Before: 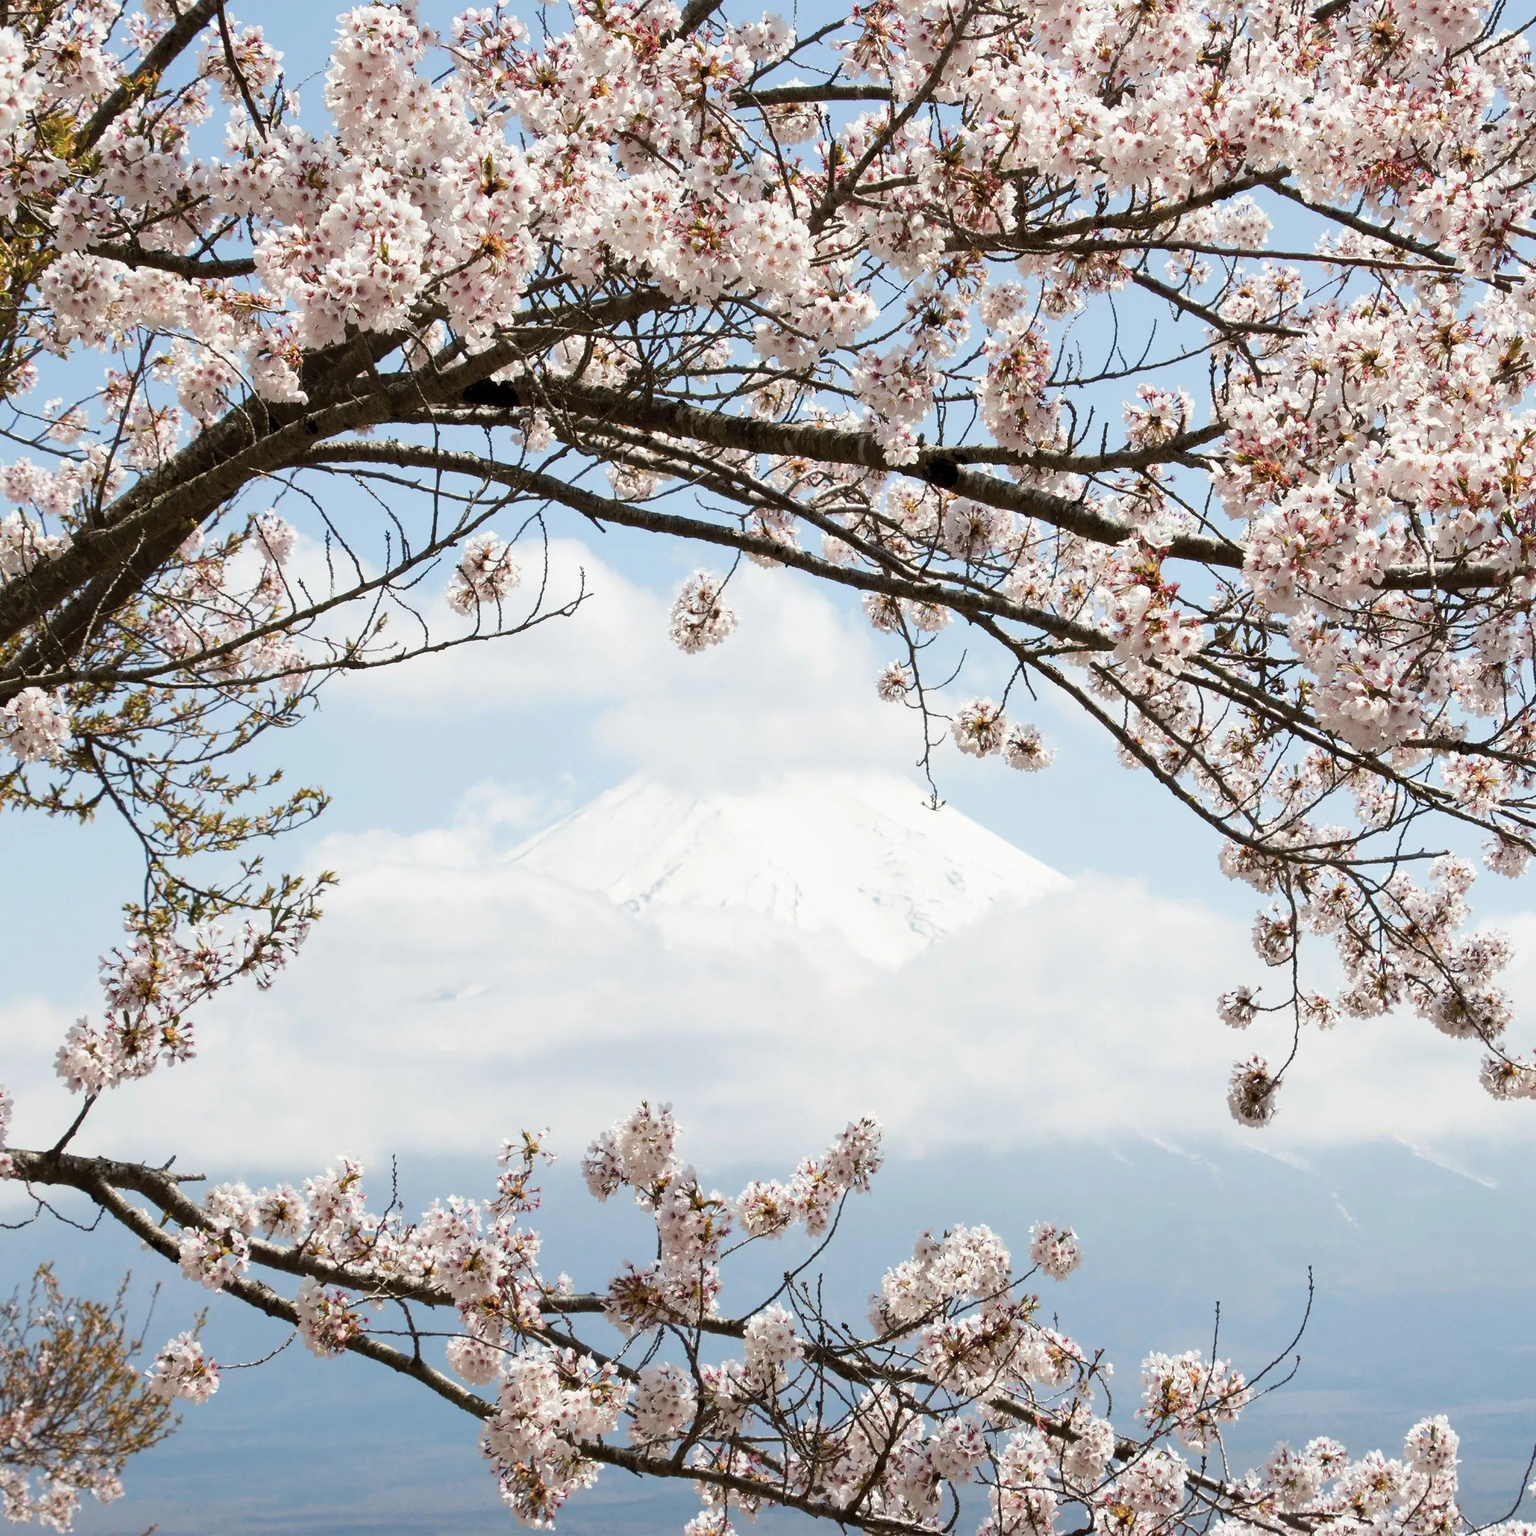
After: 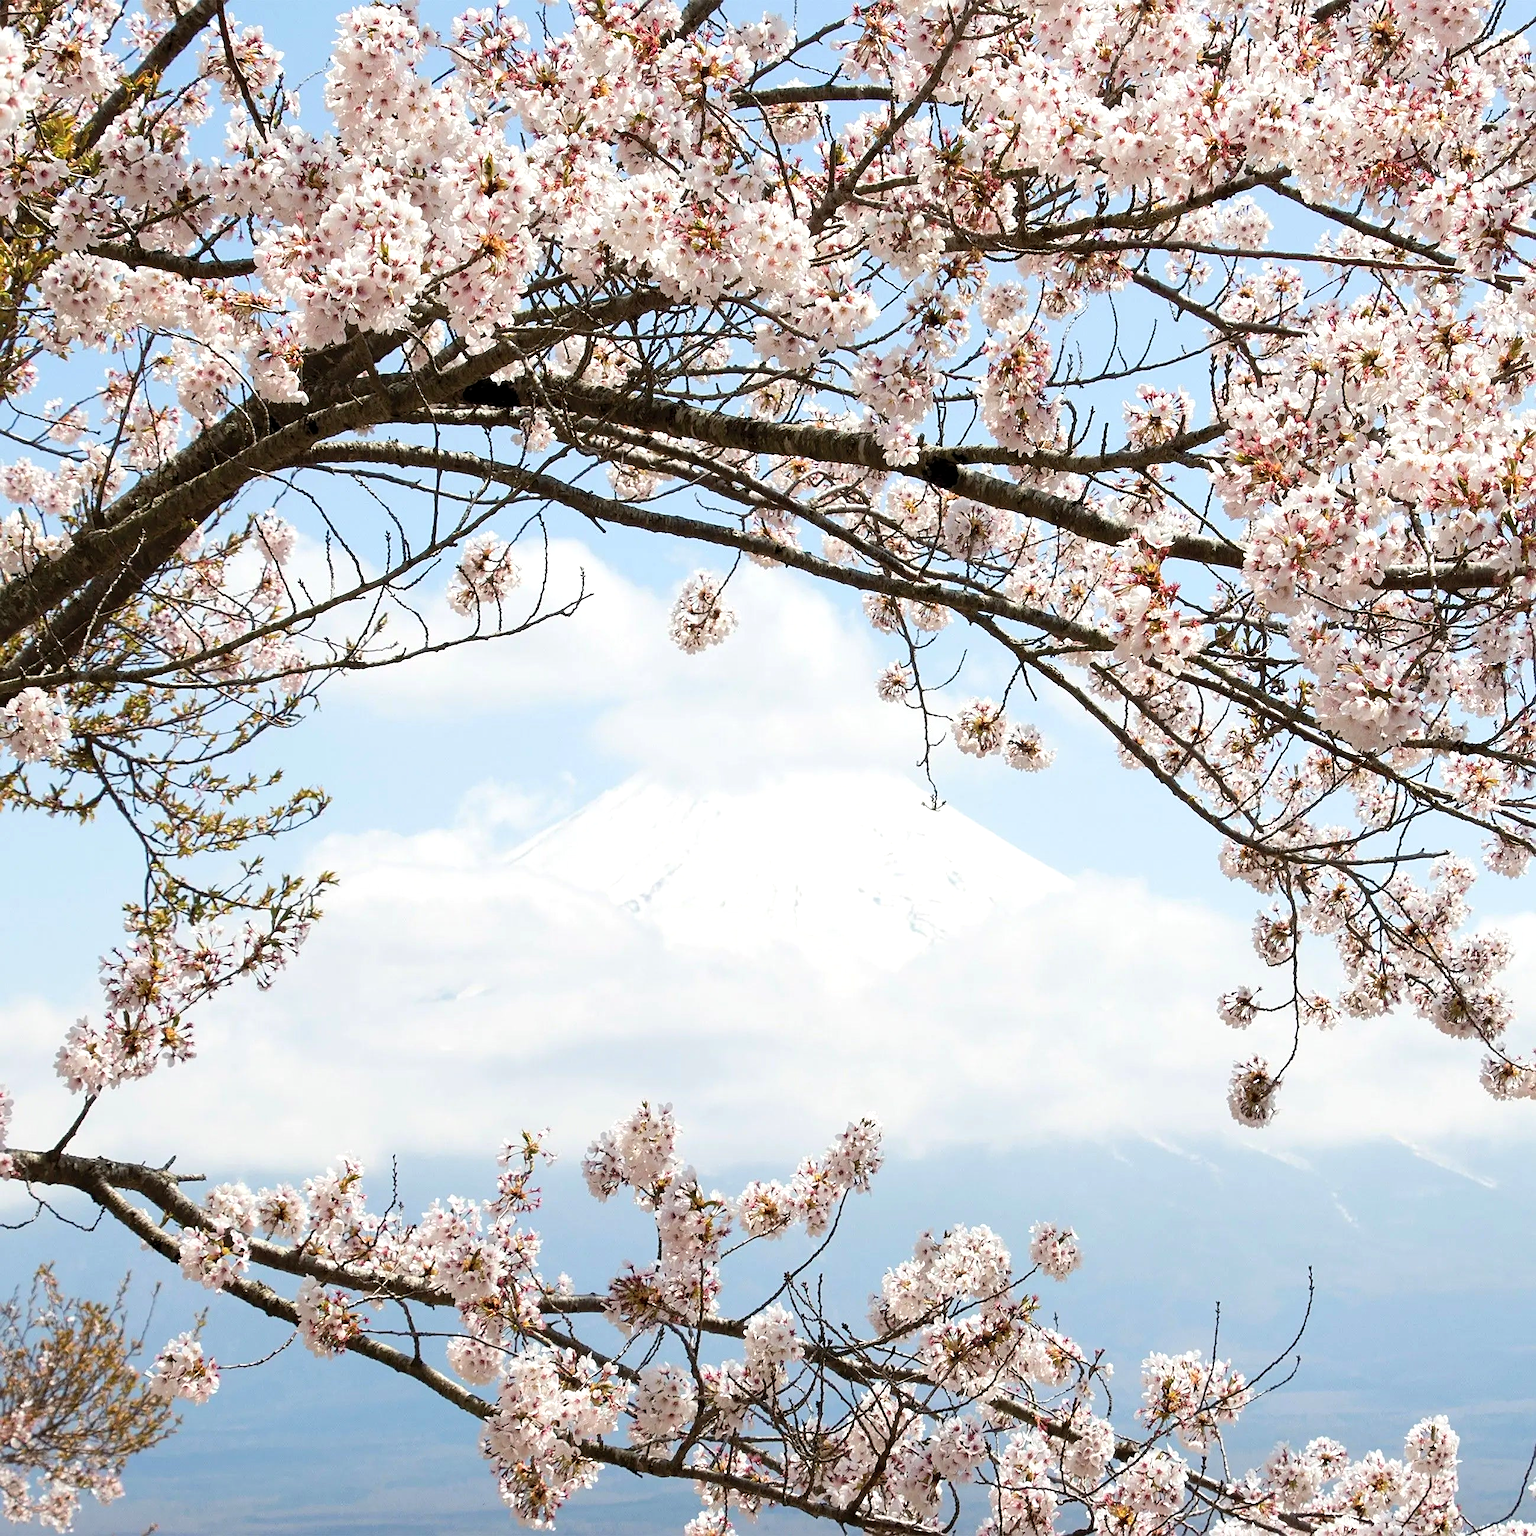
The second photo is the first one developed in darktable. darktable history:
contrast brightness saturation: contrast 0.032, brightness 0.06, saturation 0.129
sharpen: on, module defaults
exposure: black level correction 0.002, compensate highlight preservation false
levels: levels [0, 0.476, 0.951]
